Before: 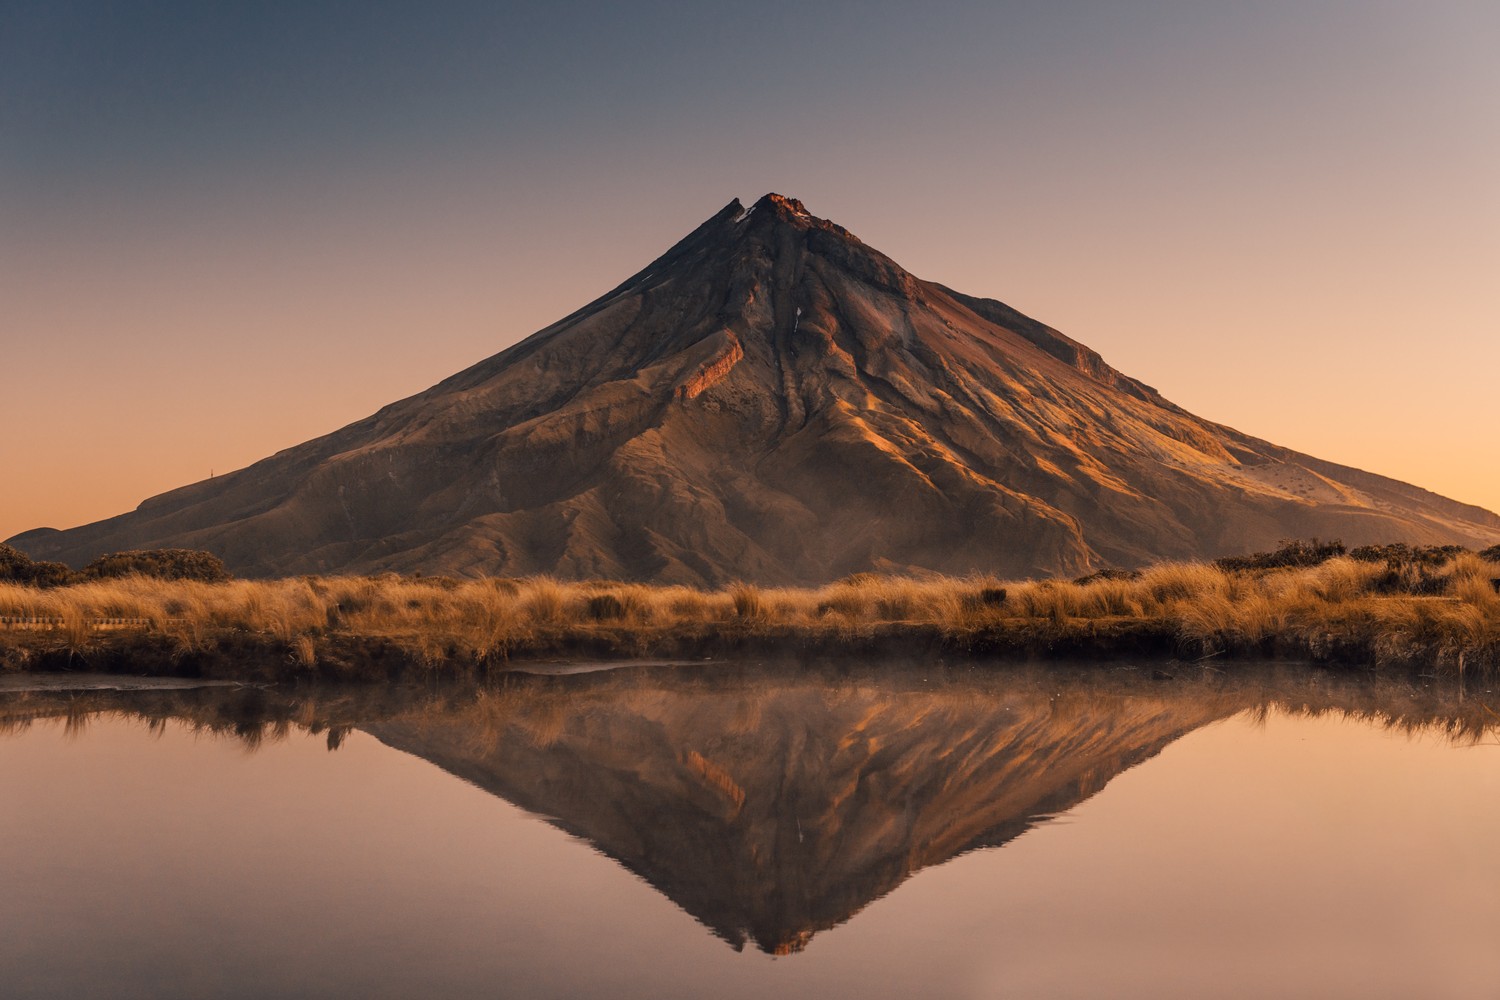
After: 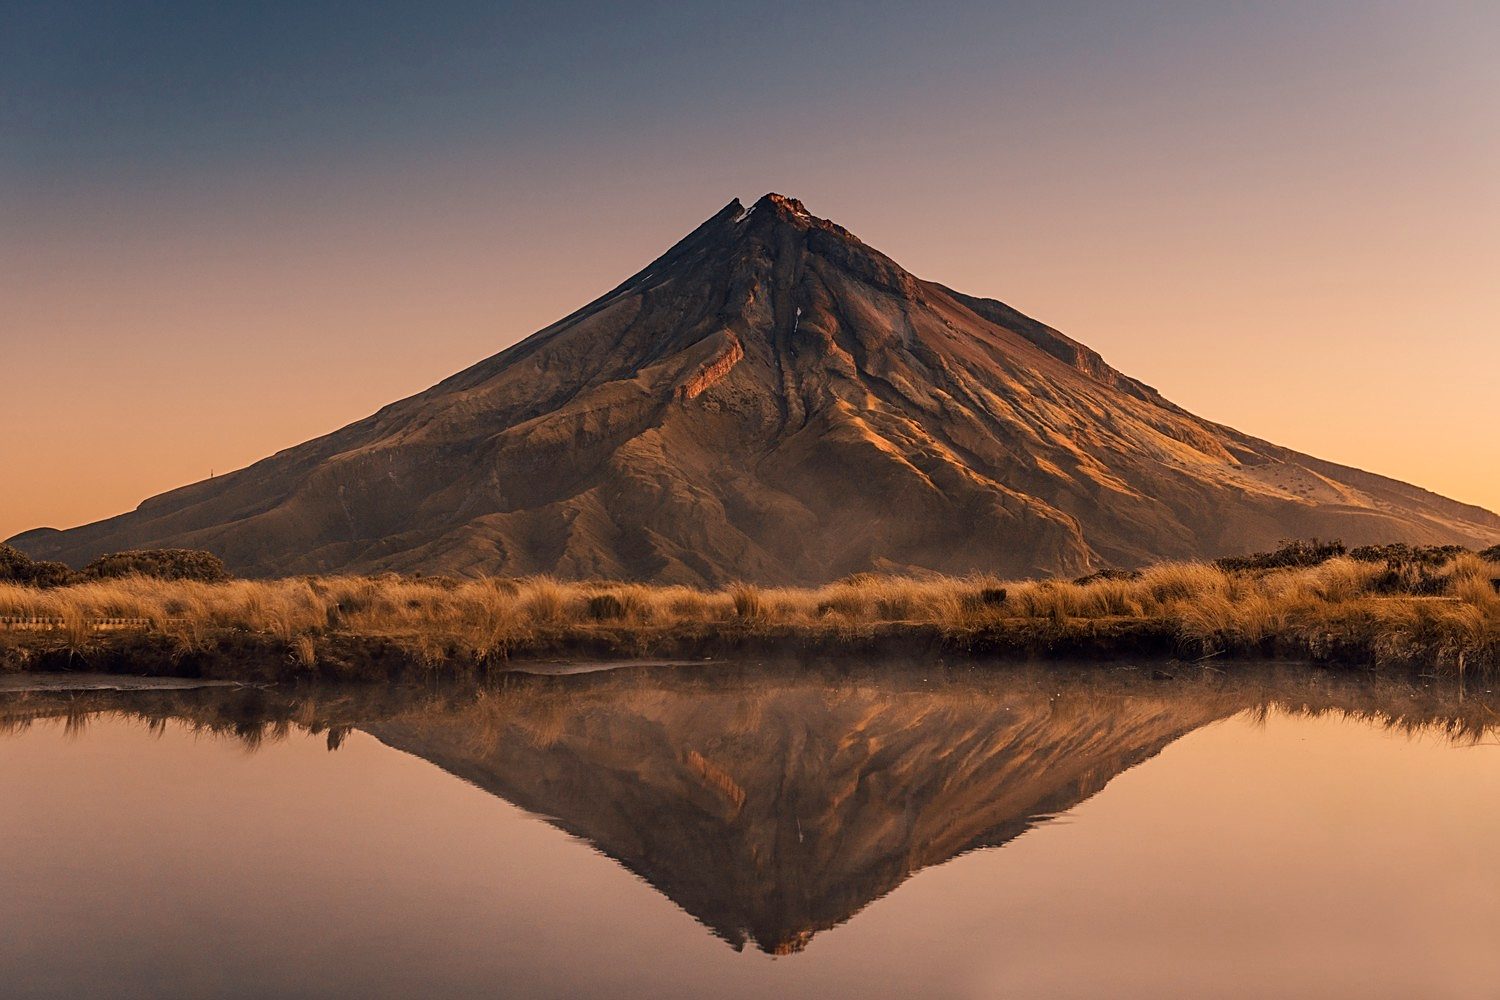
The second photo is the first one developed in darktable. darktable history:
velvia: on, module defaults
exposure: black level correction 0.001, compensate highlight preservation false
tone equalizer: edges refinement/feathering 500, mask exposure compensation -1.57 EV, preserve details no
sharpen: on, module defaults
